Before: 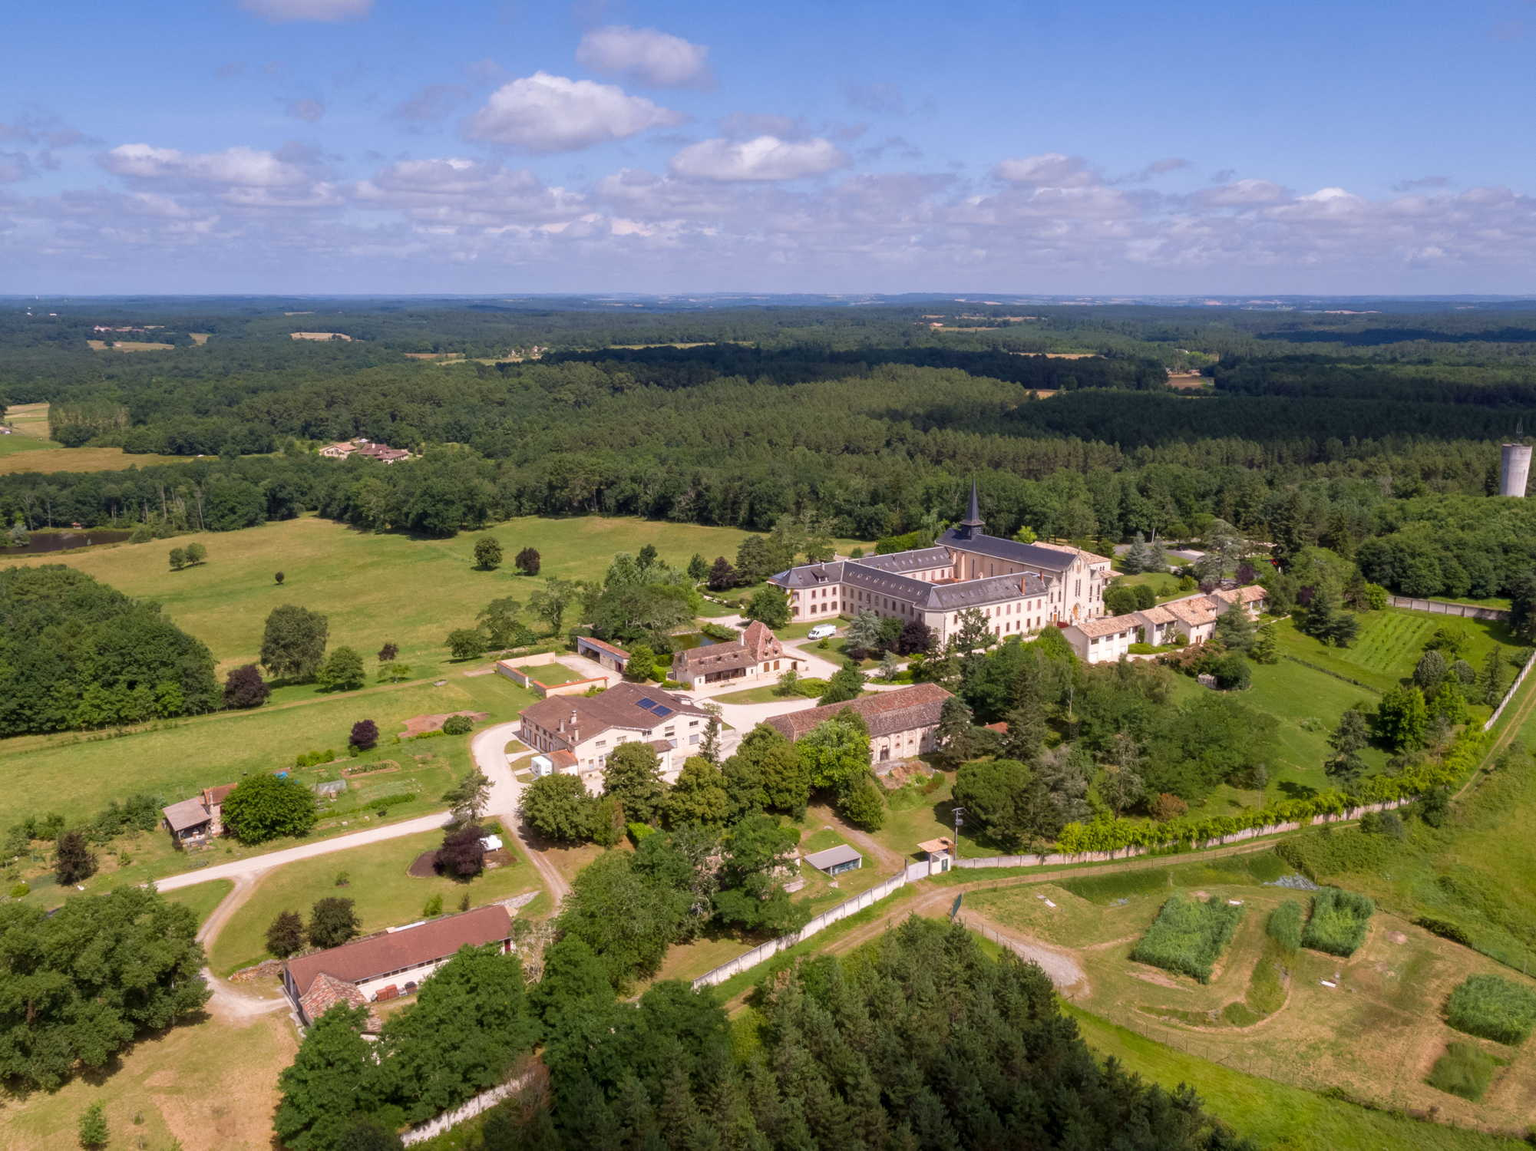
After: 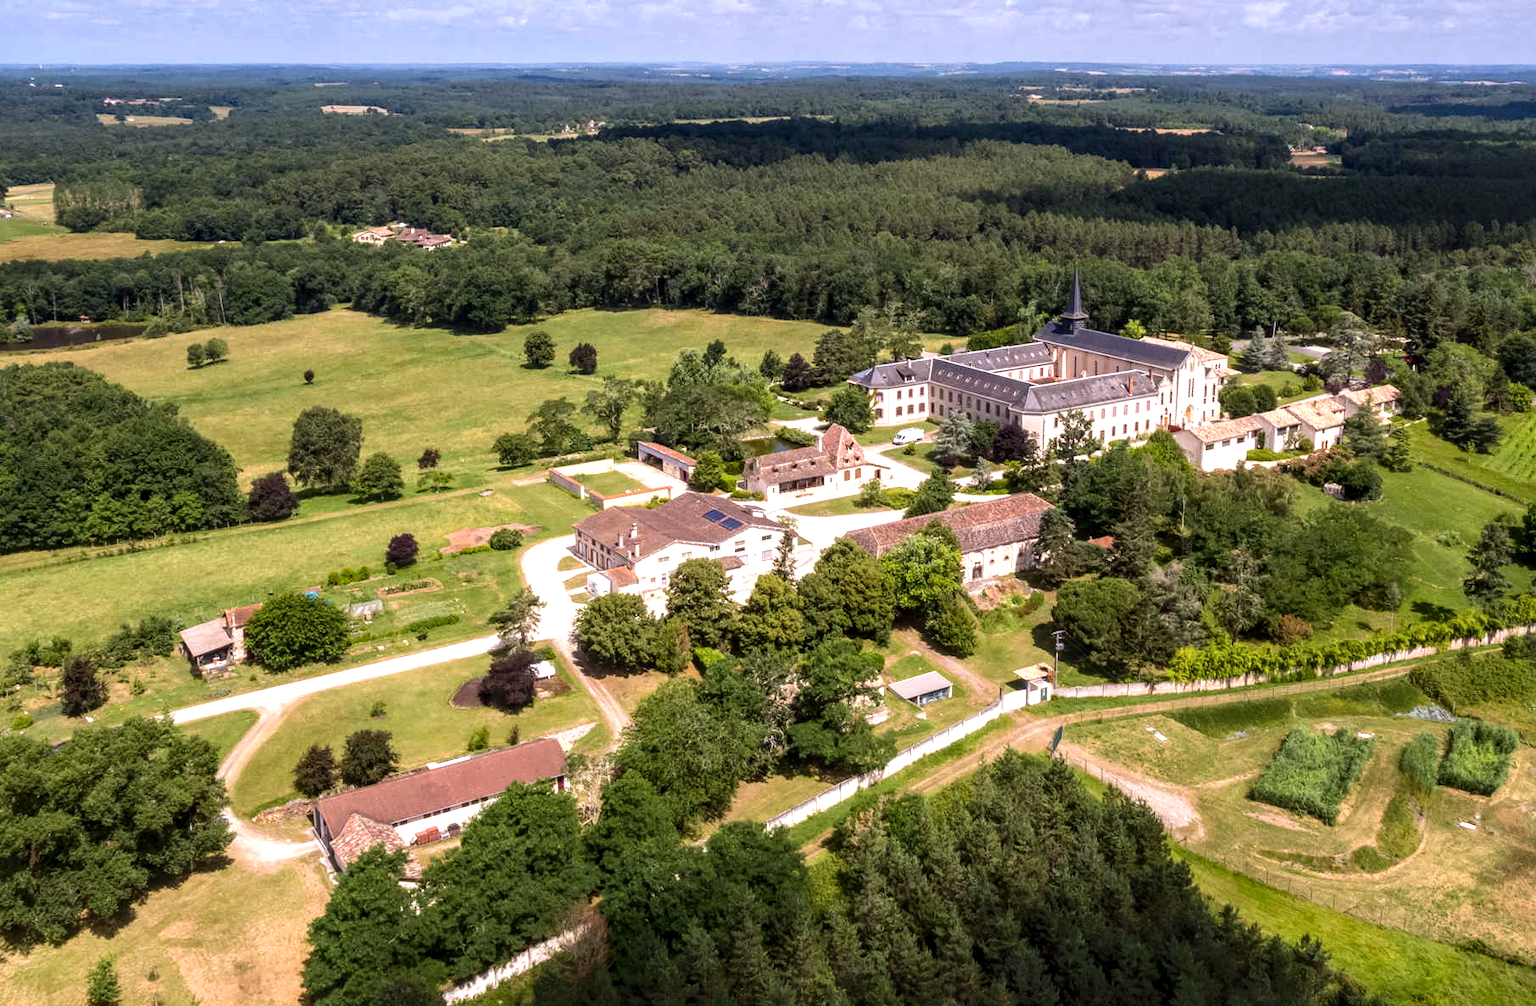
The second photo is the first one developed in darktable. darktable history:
tone equalizer: -8 EV -0.717 EV, -7 EV -0.739 EV, -6 EV -0.585 EV, -5 EV -0.394 EV, -3 EV 0.372 EV, -2 EV 0.6 EV, -1 EV 0.692 EV, +0 EV 0.772 EV, edges refinement/feathering 500, mask exposure compensation -1.25 EV, preserve details no
crop: top 20.652%, right 9.447%, bottom 0.213%
local contrast: on, module defaults
shadows and highlights: shadows 62.67, white point adjustment 0.382, highlights -33.38, compress 83.45%
